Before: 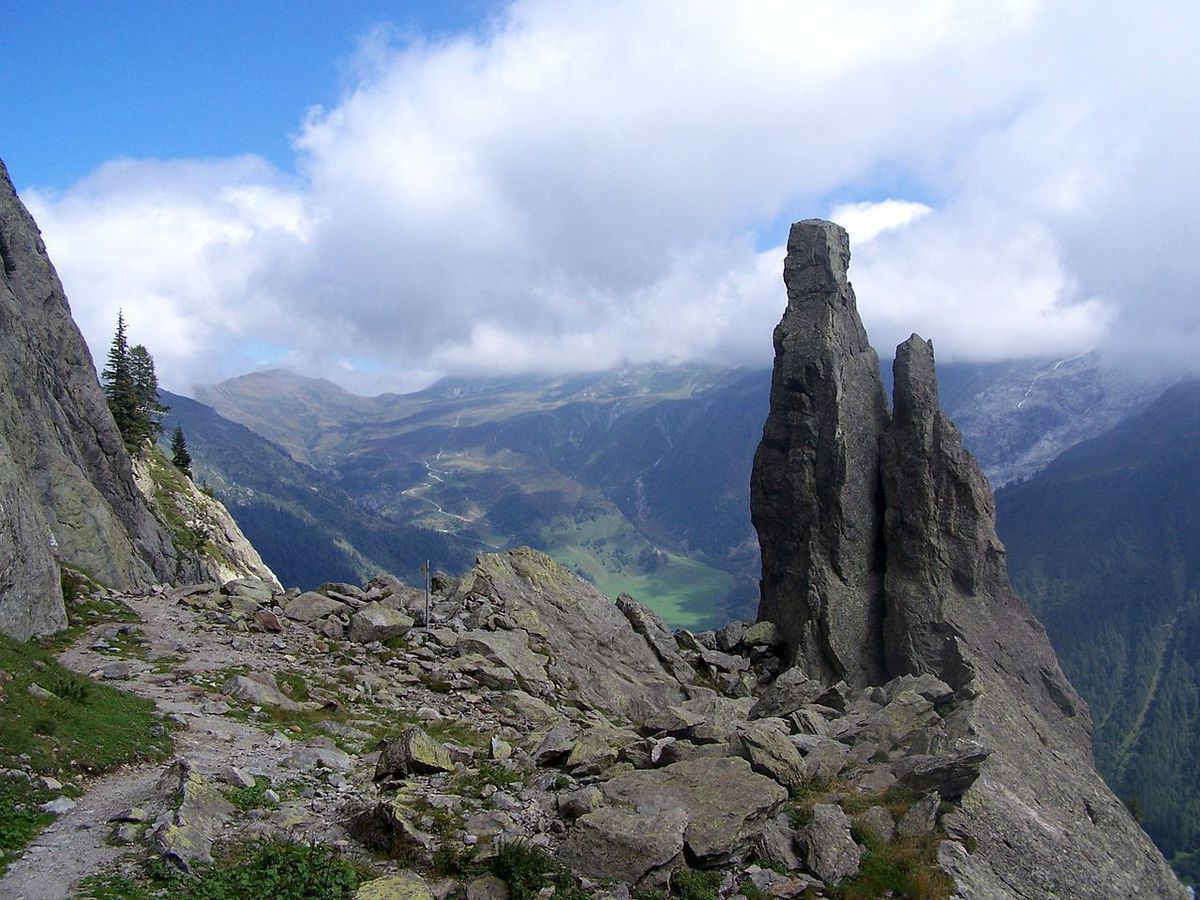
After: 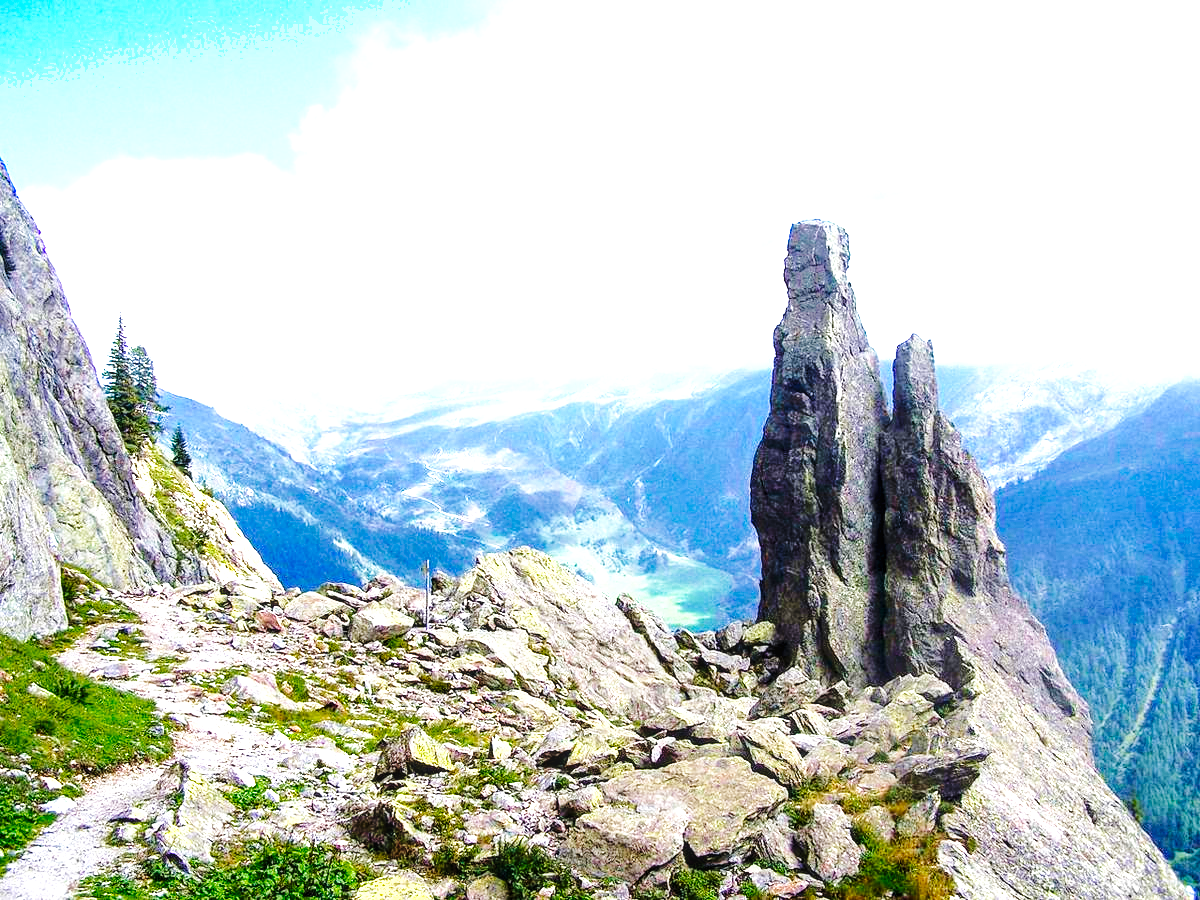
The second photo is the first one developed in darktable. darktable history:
shadows and highlights: shadows 10, white point adjustment 1, highlights -40
local contrast: on, module defaults
base curve: curves: ch0 [(0, 0) (0.036, 0.025) (0.121, 0.166) (0.206, 0.329) (0.605, 0.79) (1, 1)], preserve colors none
tone equalizer: -8 EV -0.417 EV, -7 EV -0.389 EV, -6 EV -0.333 EV, -5 EV -0.222 EV, -3 EV 0.222 EV, -2 EV 0.333 EV, -1 EV 0.389 EV, +0 EV 0.417 EV, edges refinement/feathering 500, mask exposure compensation -1.57 EV, preserve details no
color balance rgb: linear chroma grading › global chroma 15%, perceptual saturation grading › global saturation 30%
exposure: black level correction 0.001, exposure 1.735 EV, compensate highlight preservation false
velvia: on, module defaults
